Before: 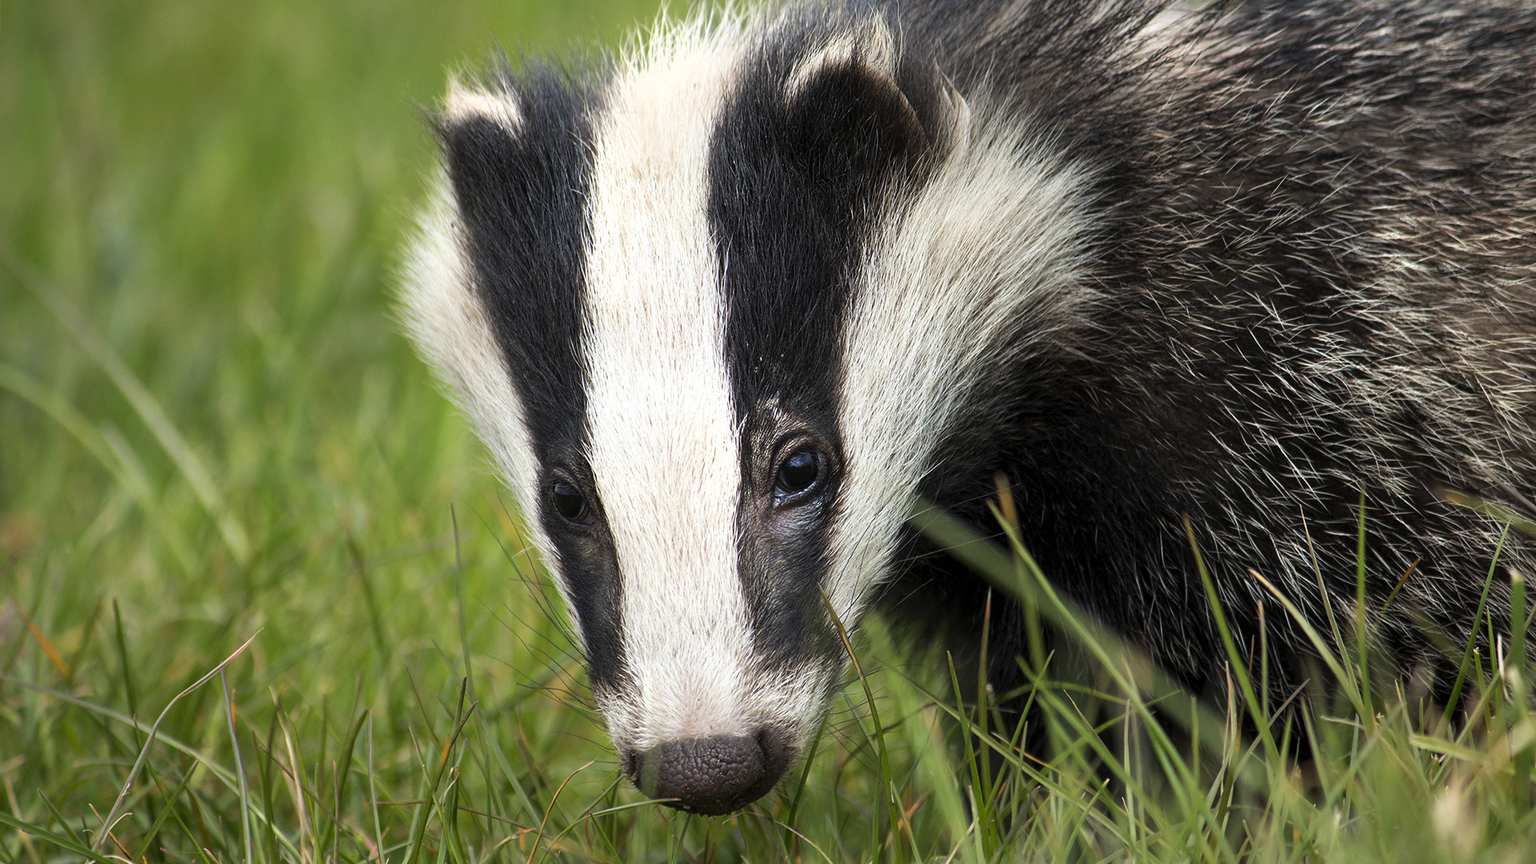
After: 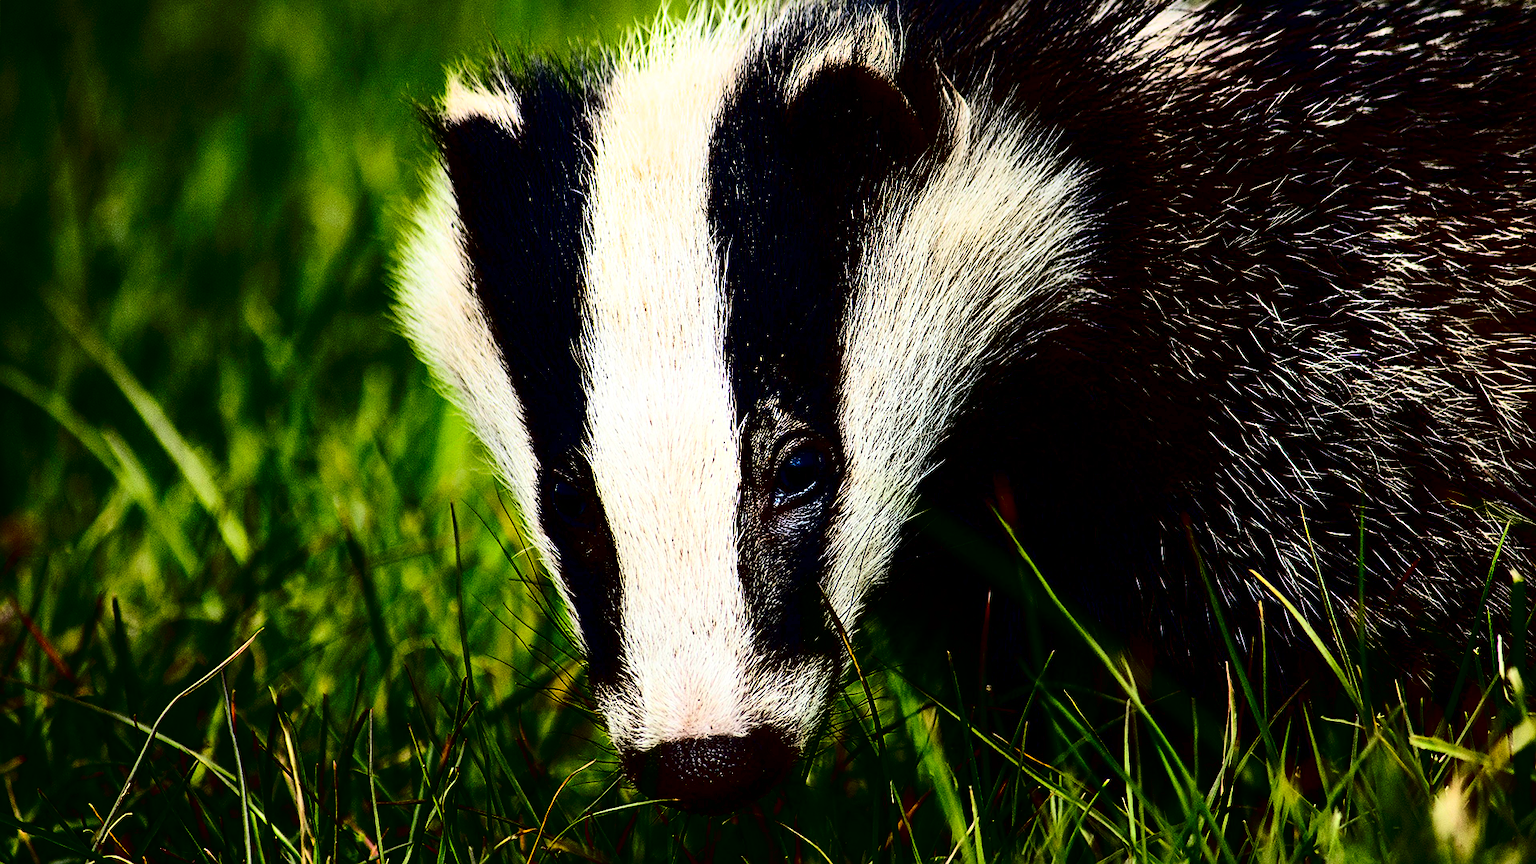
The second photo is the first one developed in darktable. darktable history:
contrast brightness saturation: contrast 0.77, brightness -1, saturation 1
sharpen: on, module defaults
